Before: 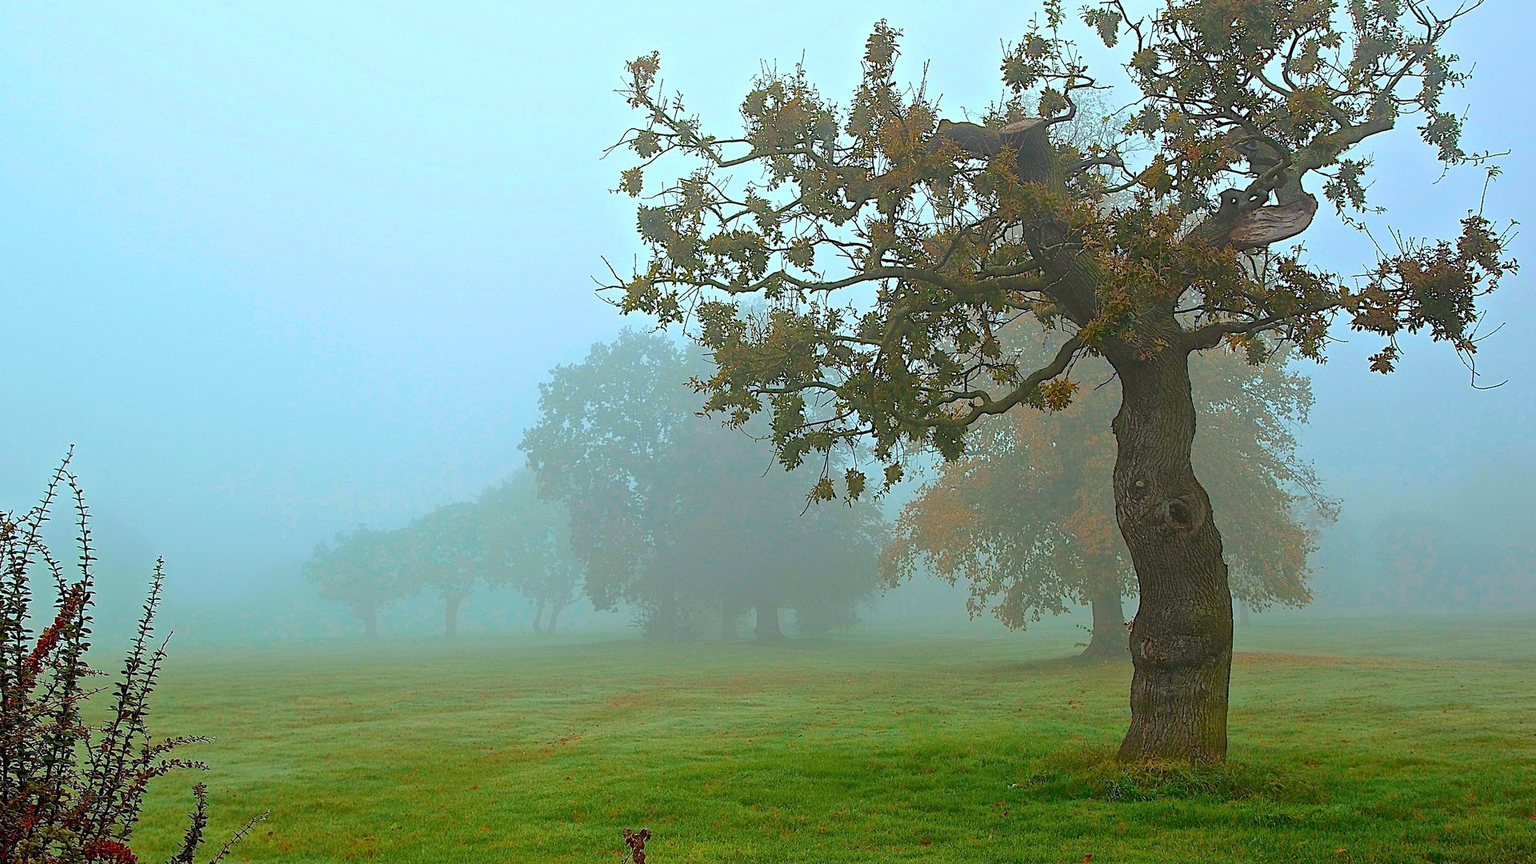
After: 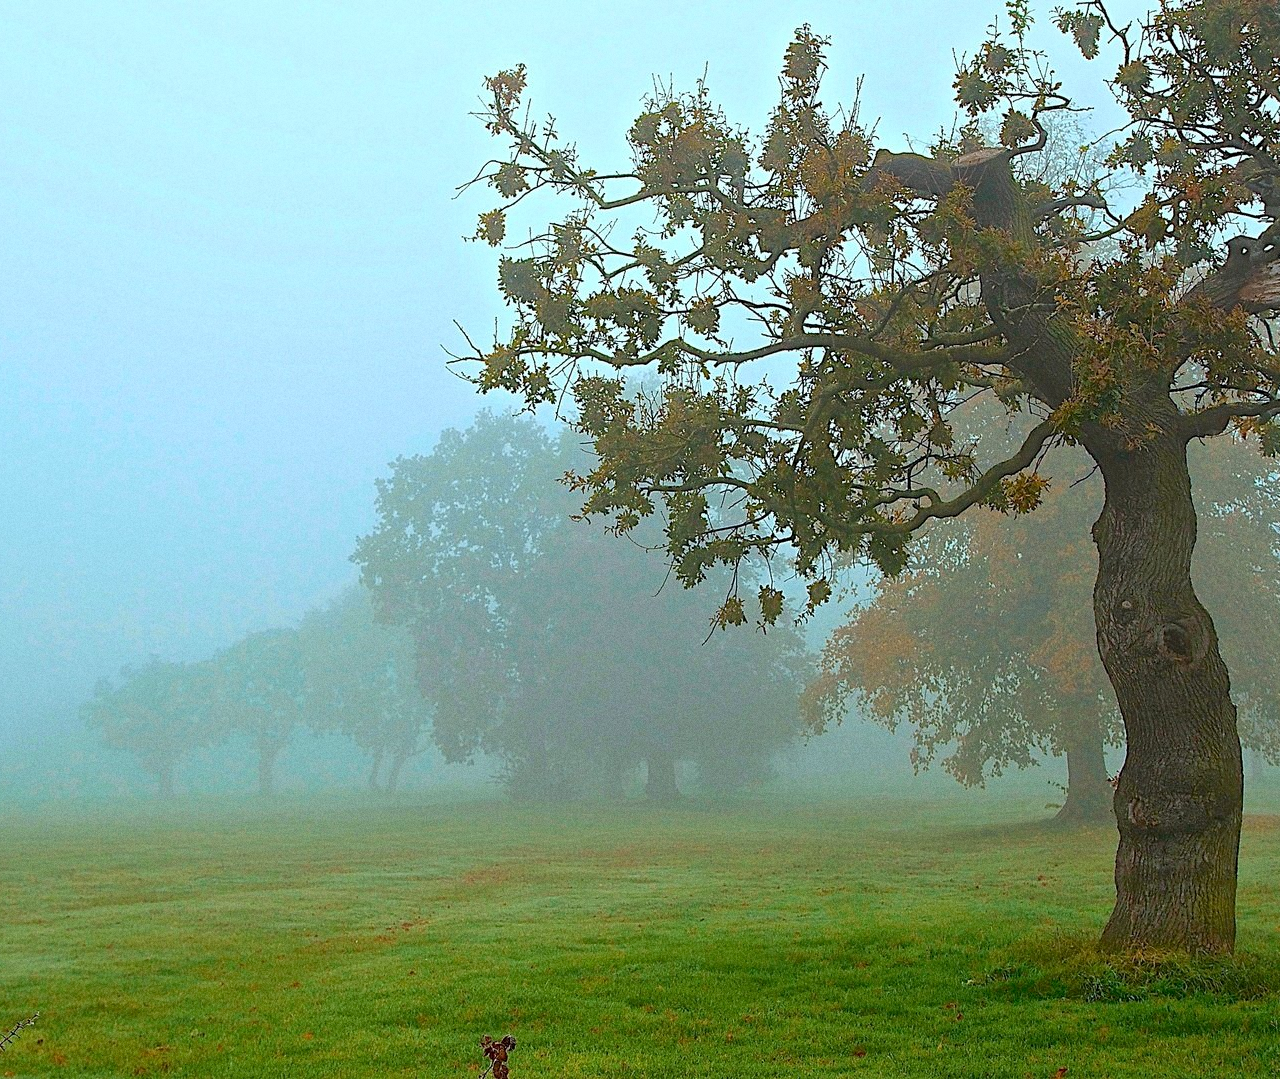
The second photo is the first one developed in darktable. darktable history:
exposure: black level correction 0.002, compensate highlight preservation false
grain: coarseness 0.09 ISO
crop and rotate: left 15.546%, right 17.787%
